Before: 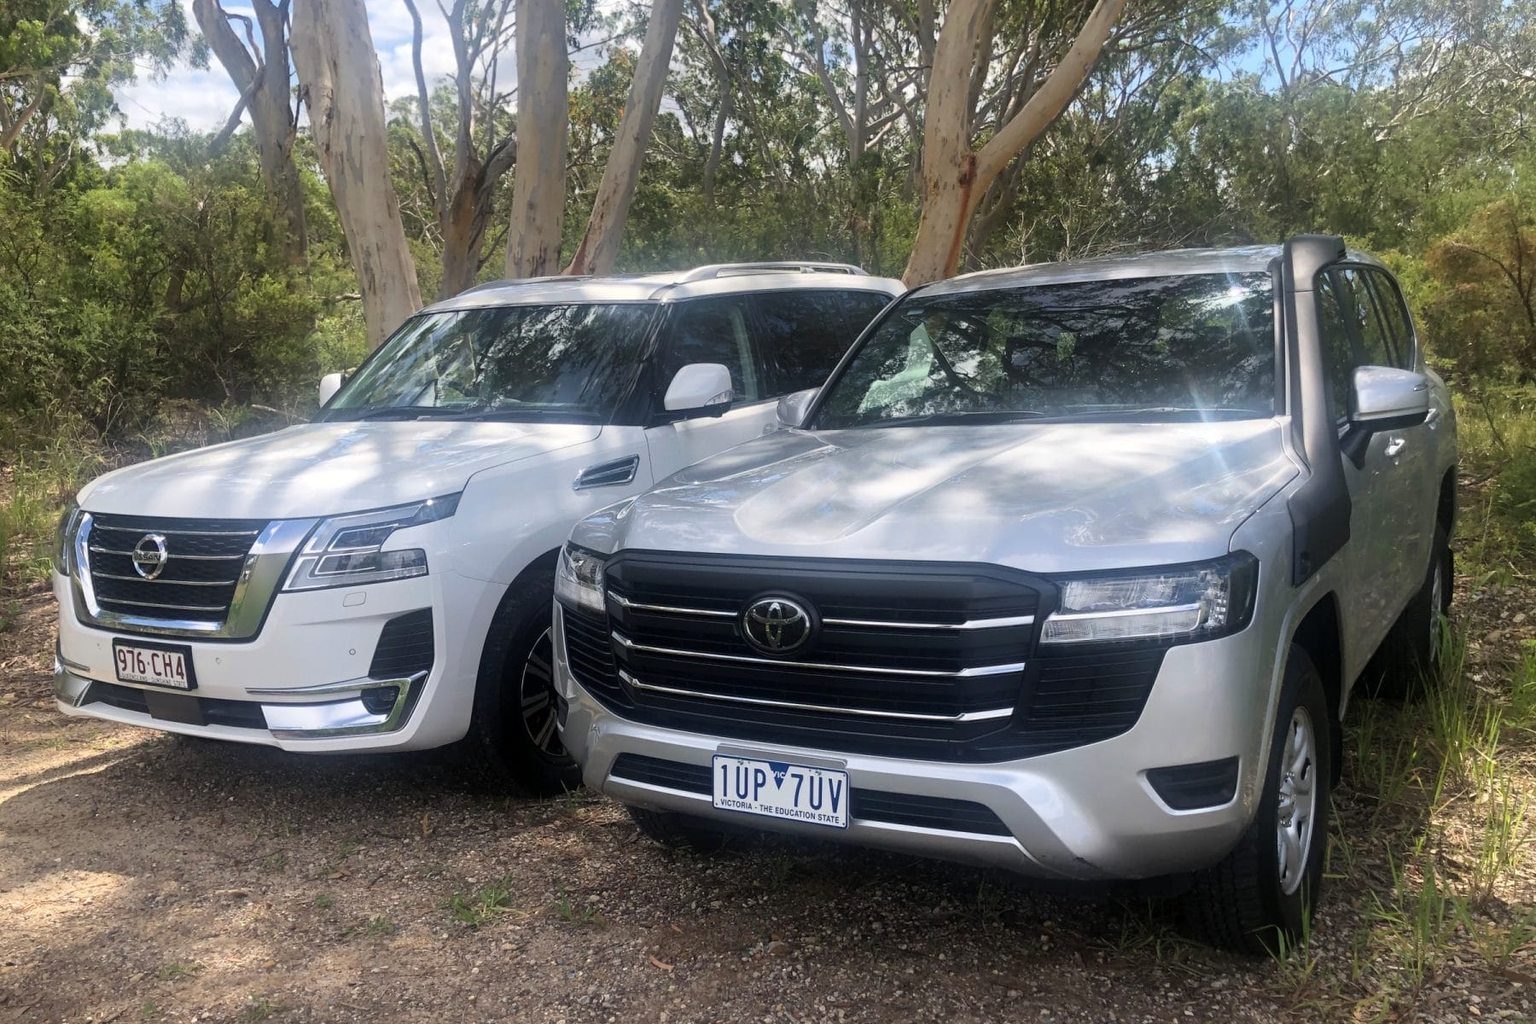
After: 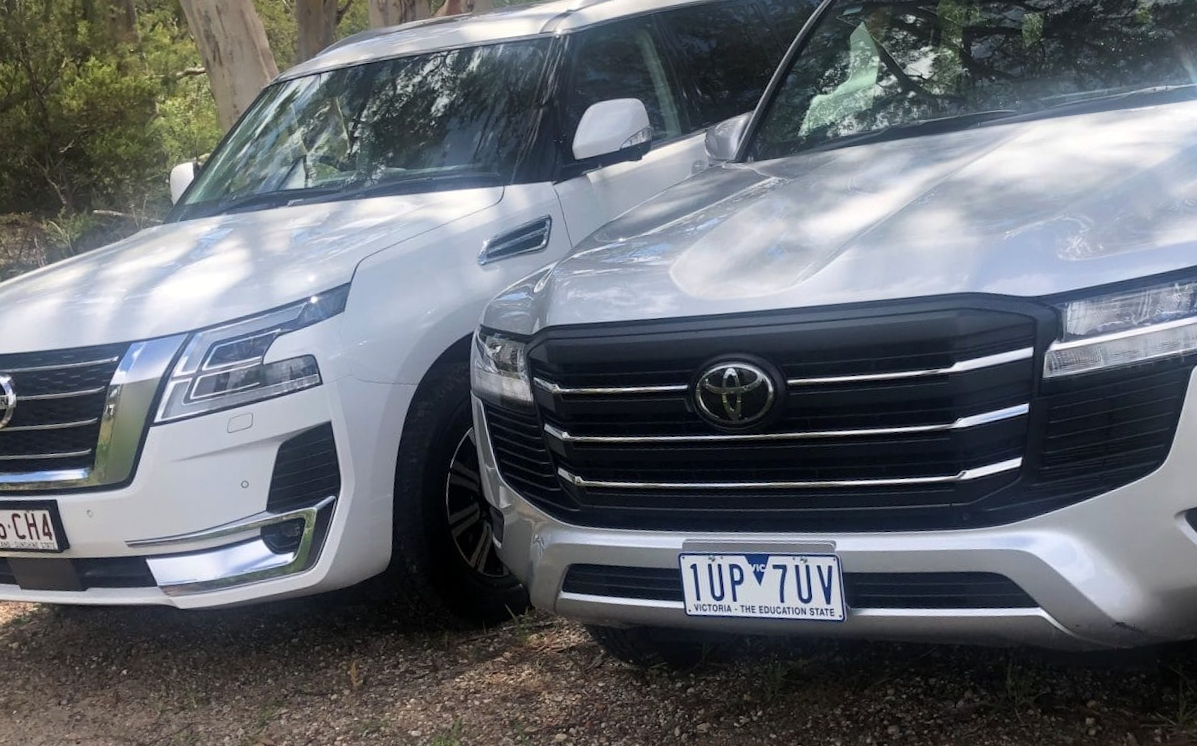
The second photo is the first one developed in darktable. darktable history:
crop: left 13.312%, top 31.28%, right 24.627%, bottom 15.582%
rotate and perspective: rotation -6.83°, automatic cropping off
